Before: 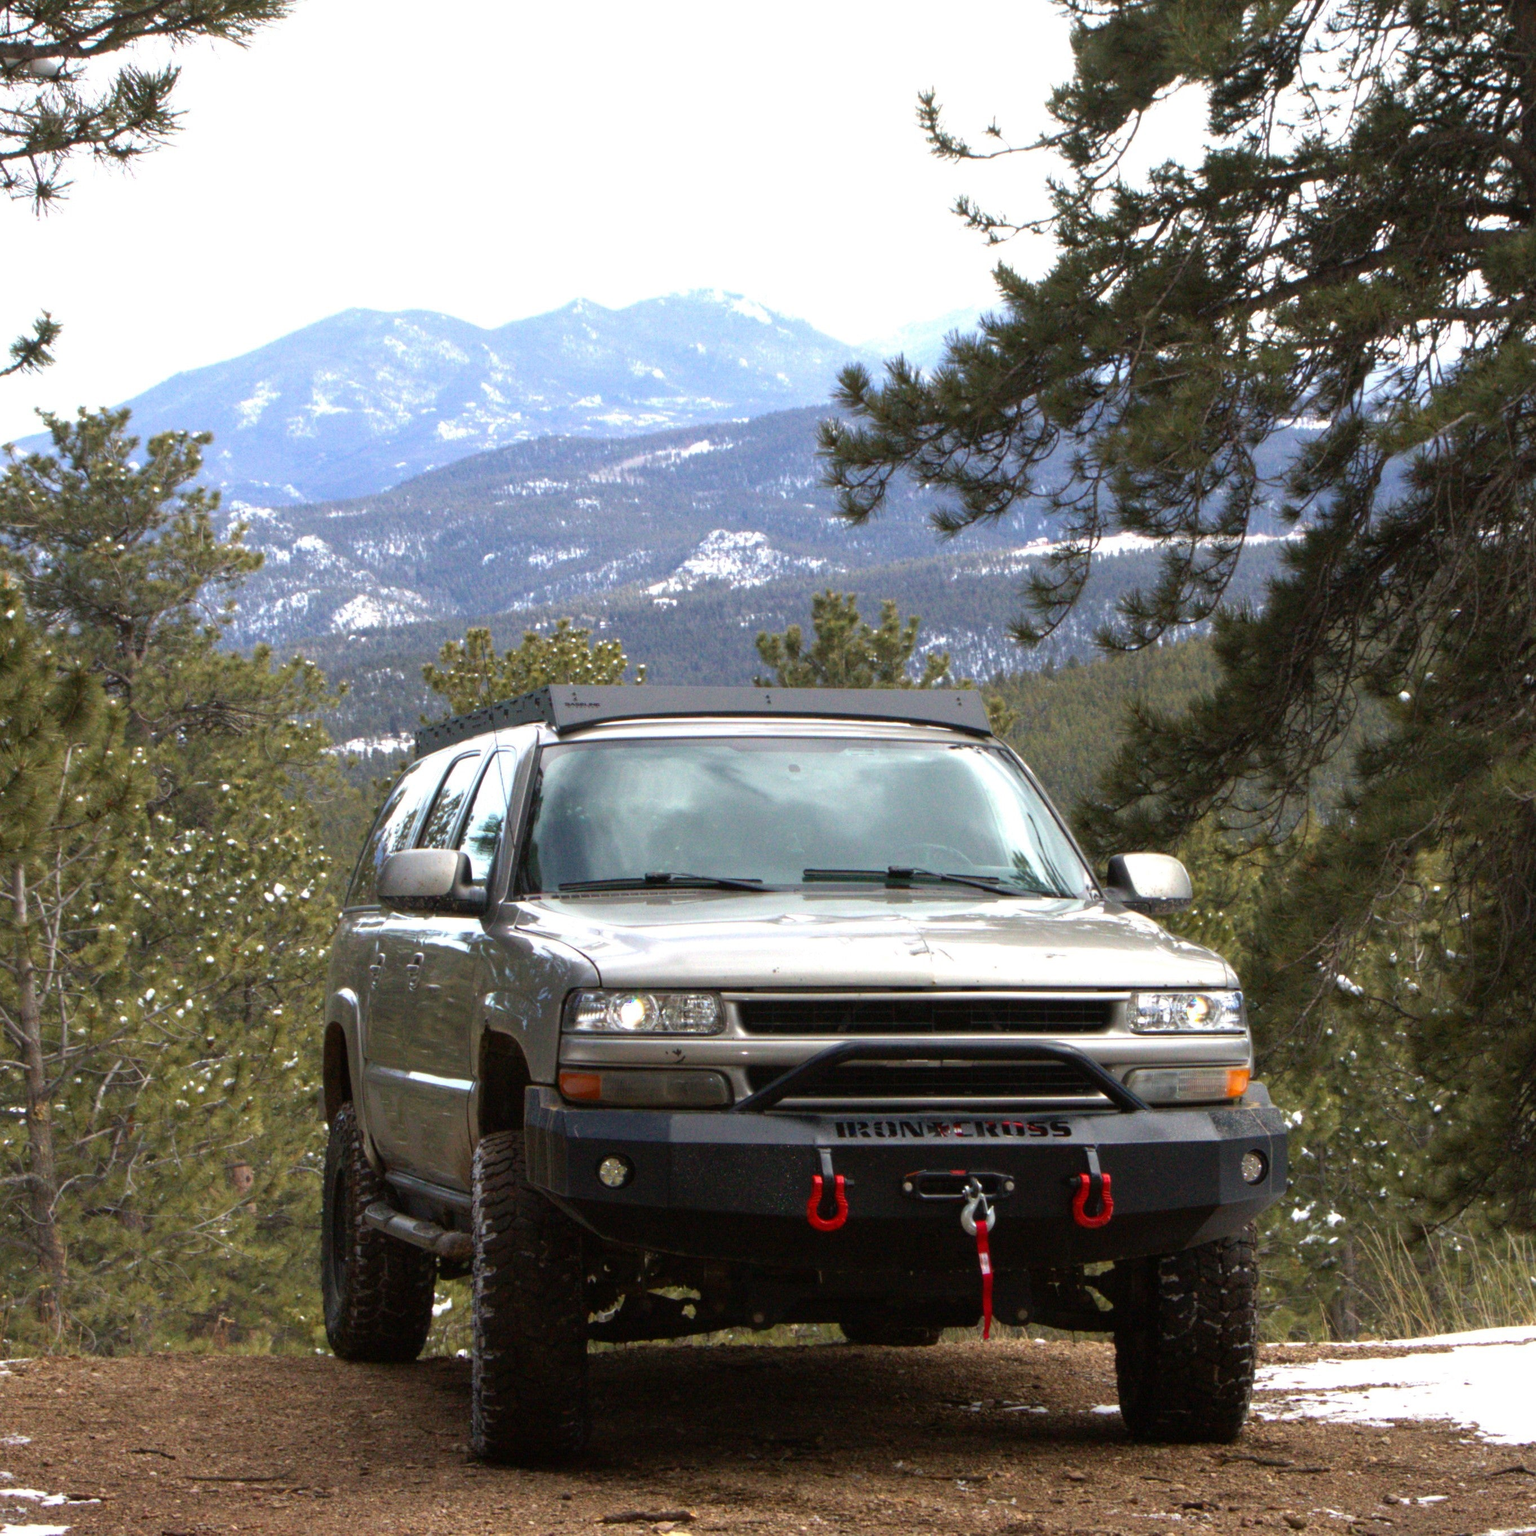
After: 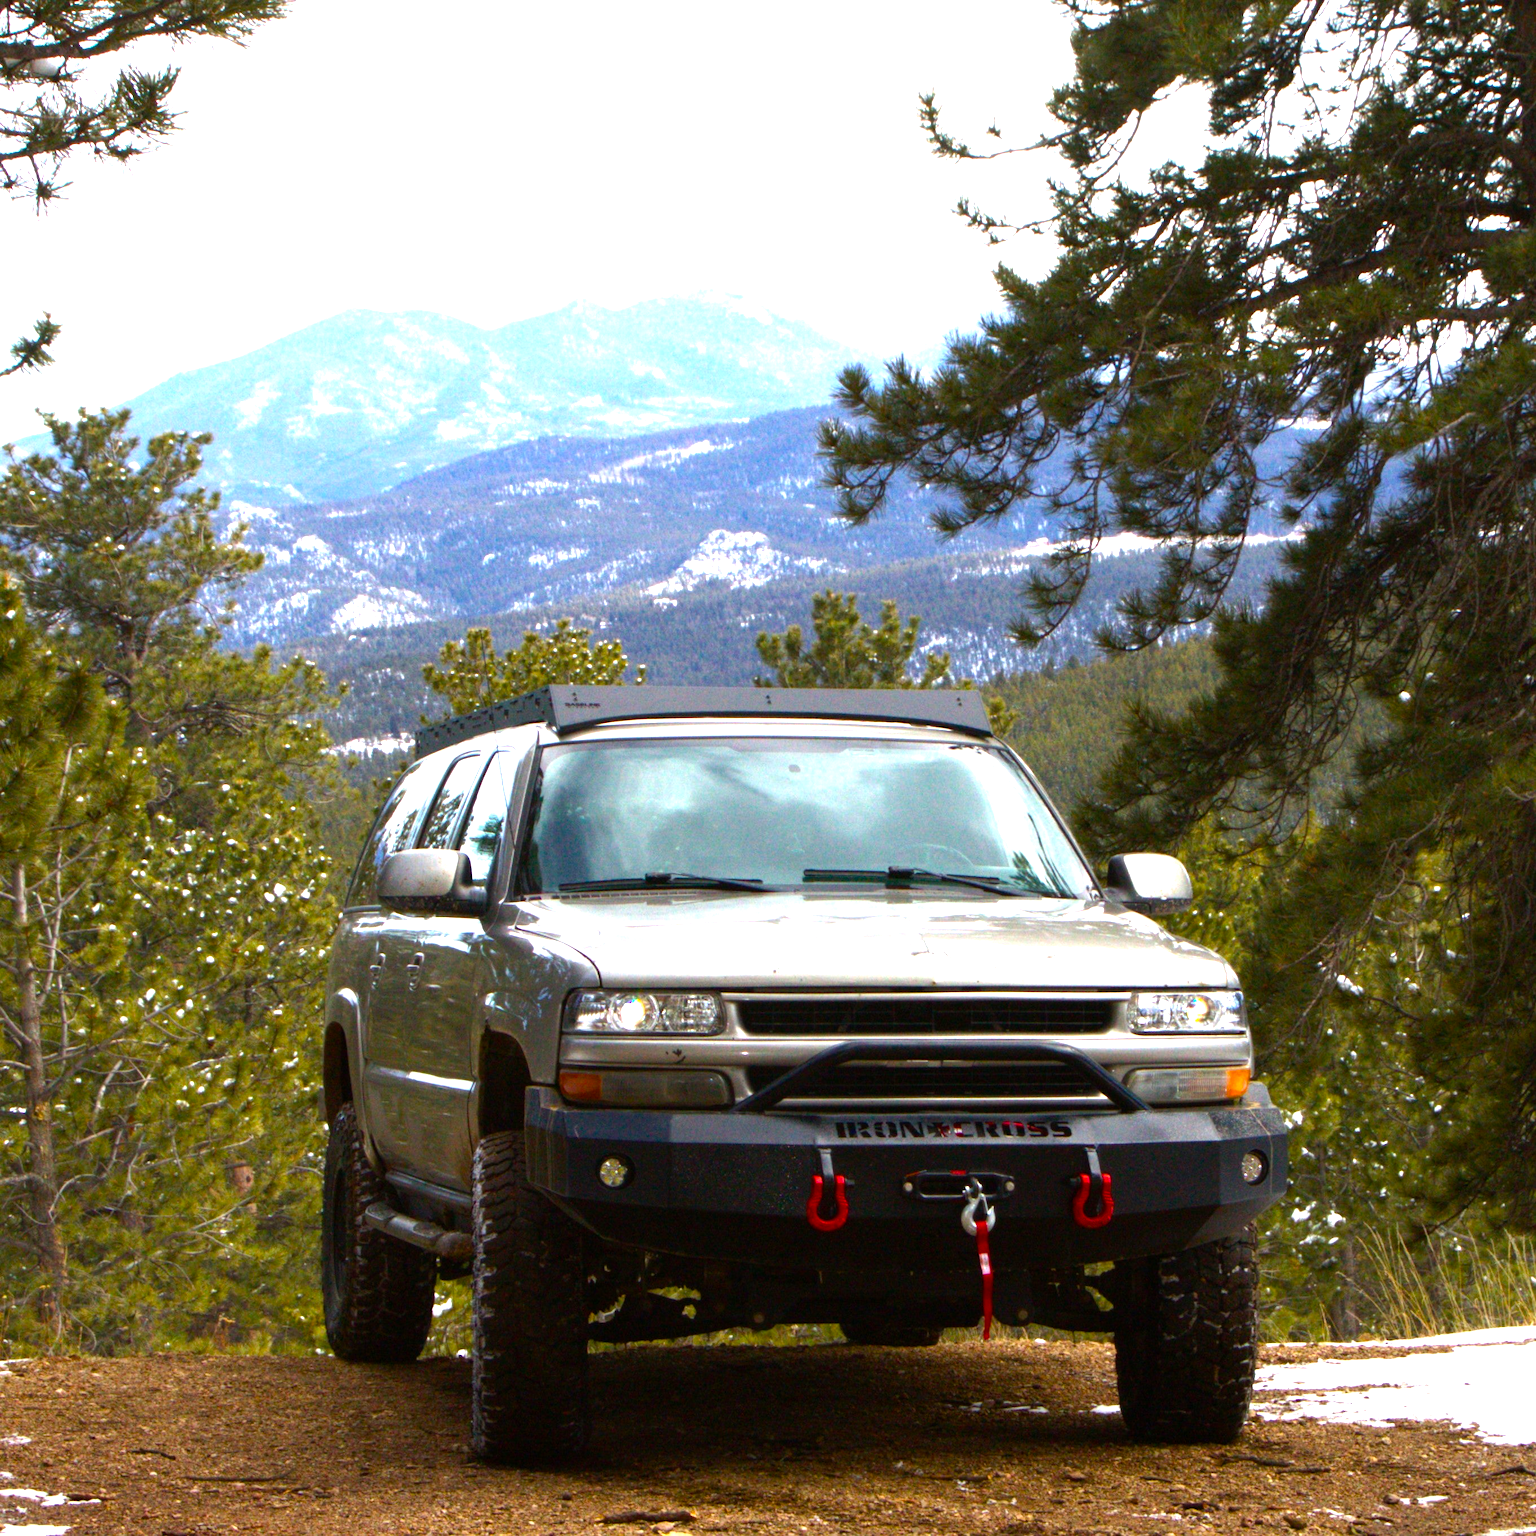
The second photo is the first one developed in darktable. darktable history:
color balance rgb: linear chroma grading › global chroma 24.697%, perceptual saturation grading › global saturation 15.325%, perceptual saturation grading › highlights -19.361%, perceptual saturation grading › shadows 19.356%, perceptual brilliance grading › global brilliance -4.772%, perceptual brilliance grading › highlights 23.935%, perceptual brilliance grading › mid-tones 7.432%, perceptual brilliance grading › shadows -4.614%, global vibrance 20%
